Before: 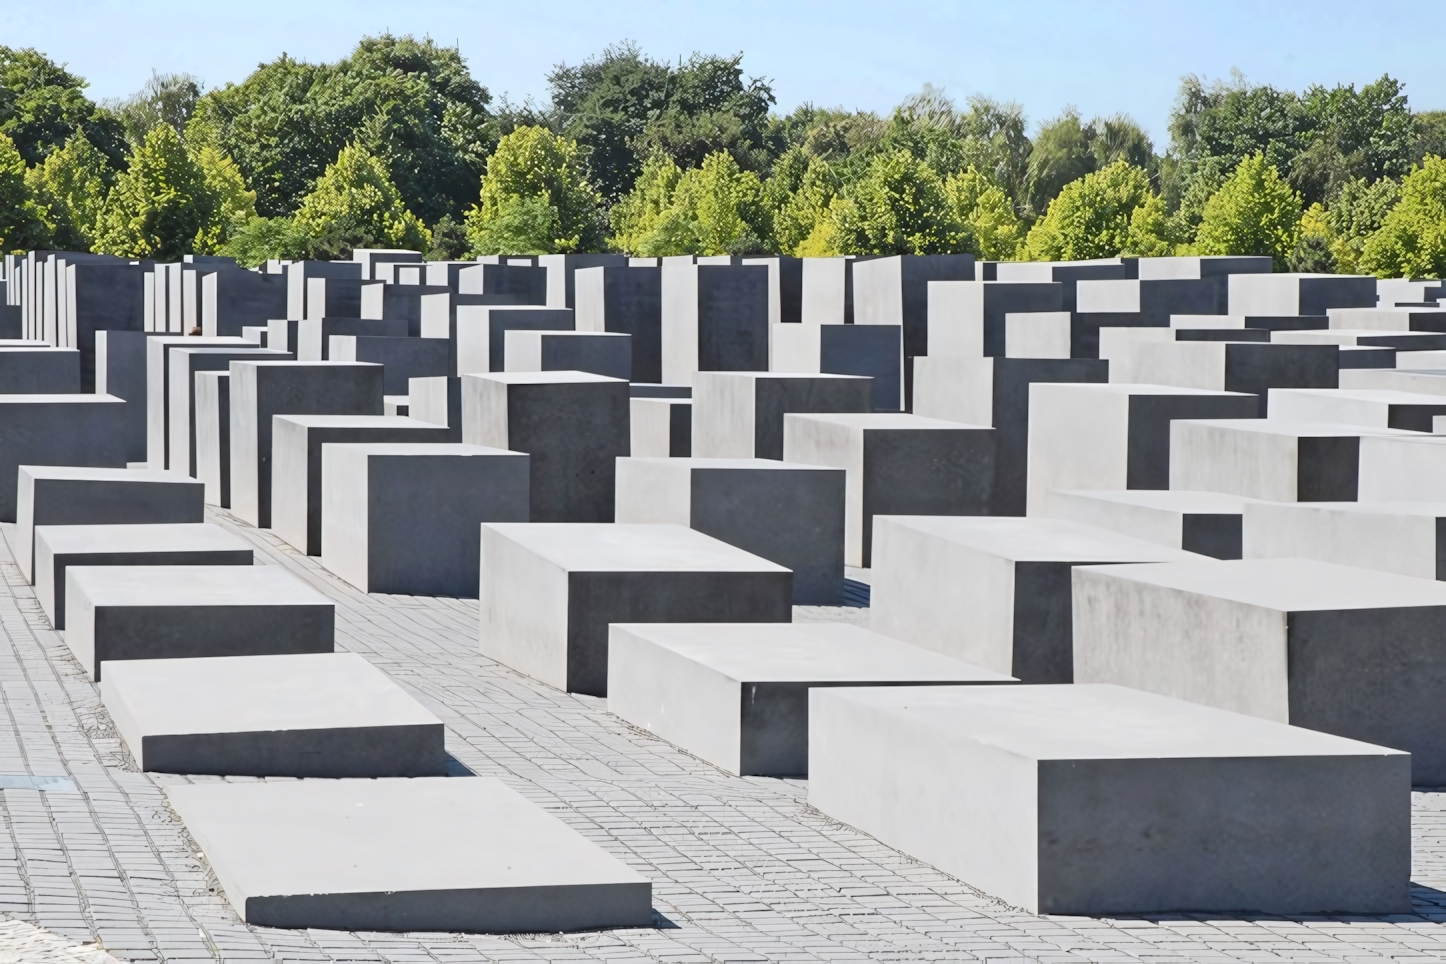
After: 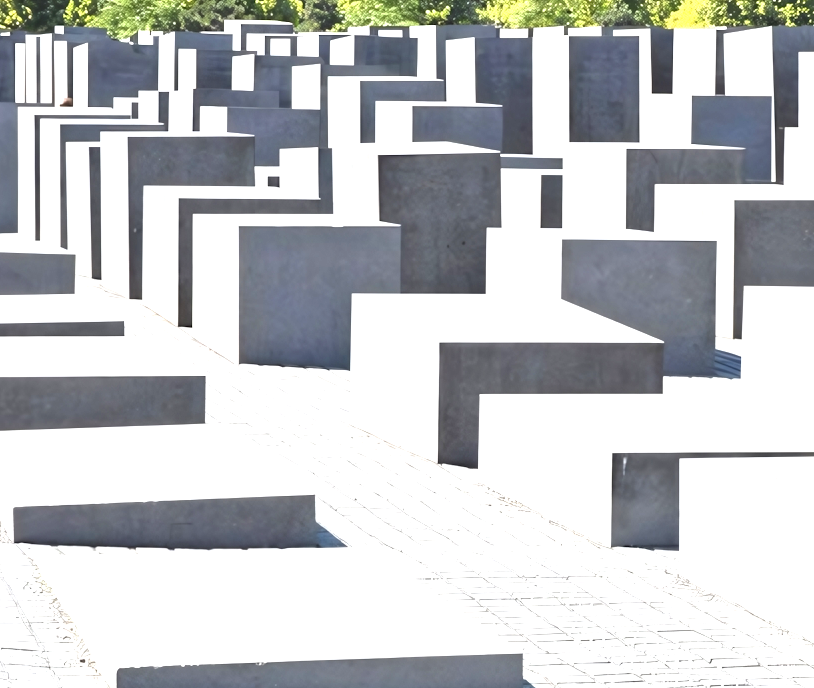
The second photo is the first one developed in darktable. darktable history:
contrast brightness saturation: saturation -0.05
white balance: emerald 1
rotate and perspective: automatic cropping off
crop: left 8.966%, top 23.852%, right 34.699%, bottom 4.703%
exposure: black level correction 0, exposure 1.2 EV, compensate highlight preservation false
